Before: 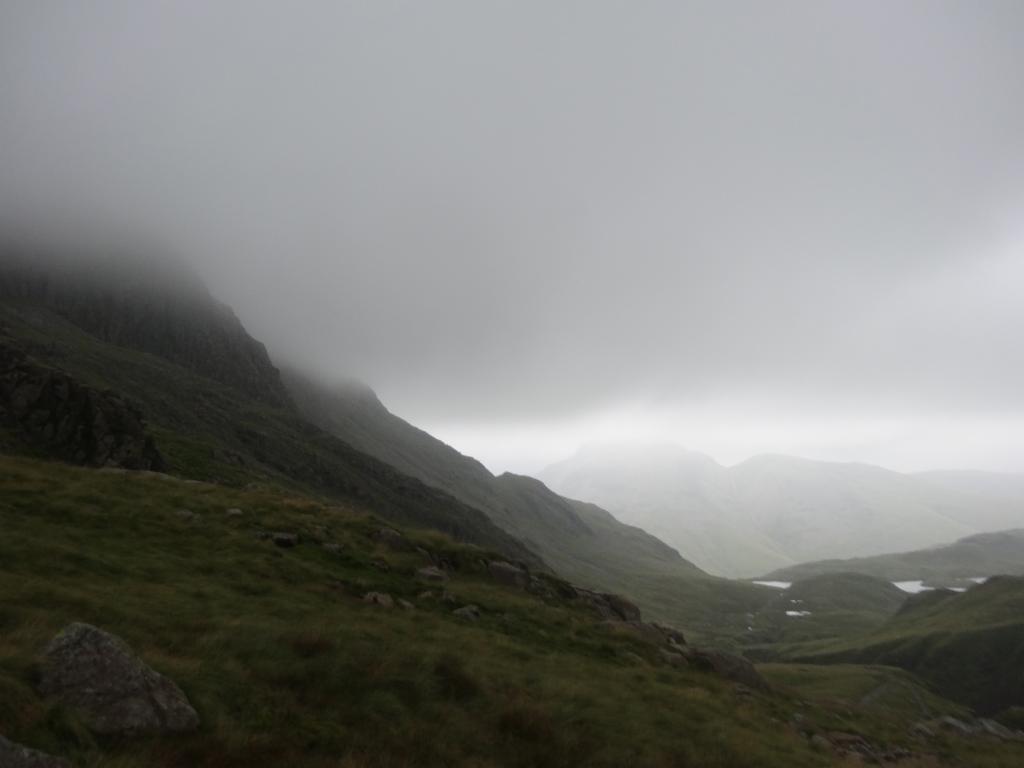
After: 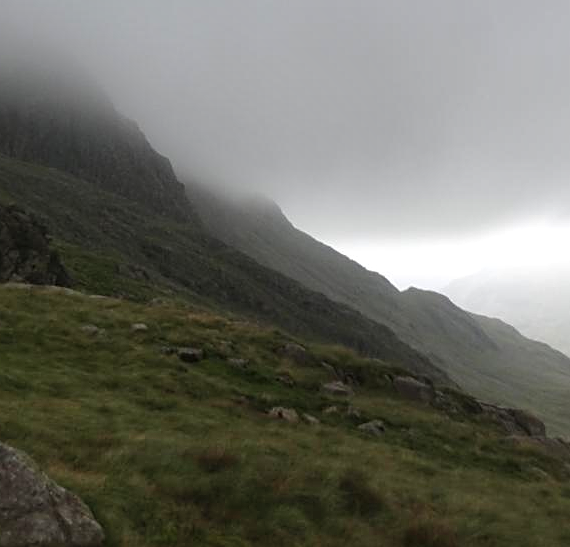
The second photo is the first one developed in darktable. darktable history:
crop: left 9.317%, top 24.204%, right 34.975%, bottom 4.567%
sharpen: on, module defaults
exposure: exposure 0.351 EV, compensate highlight preservation false
shadows and highlights: white point adjustment 0.065, soften with gaussian
